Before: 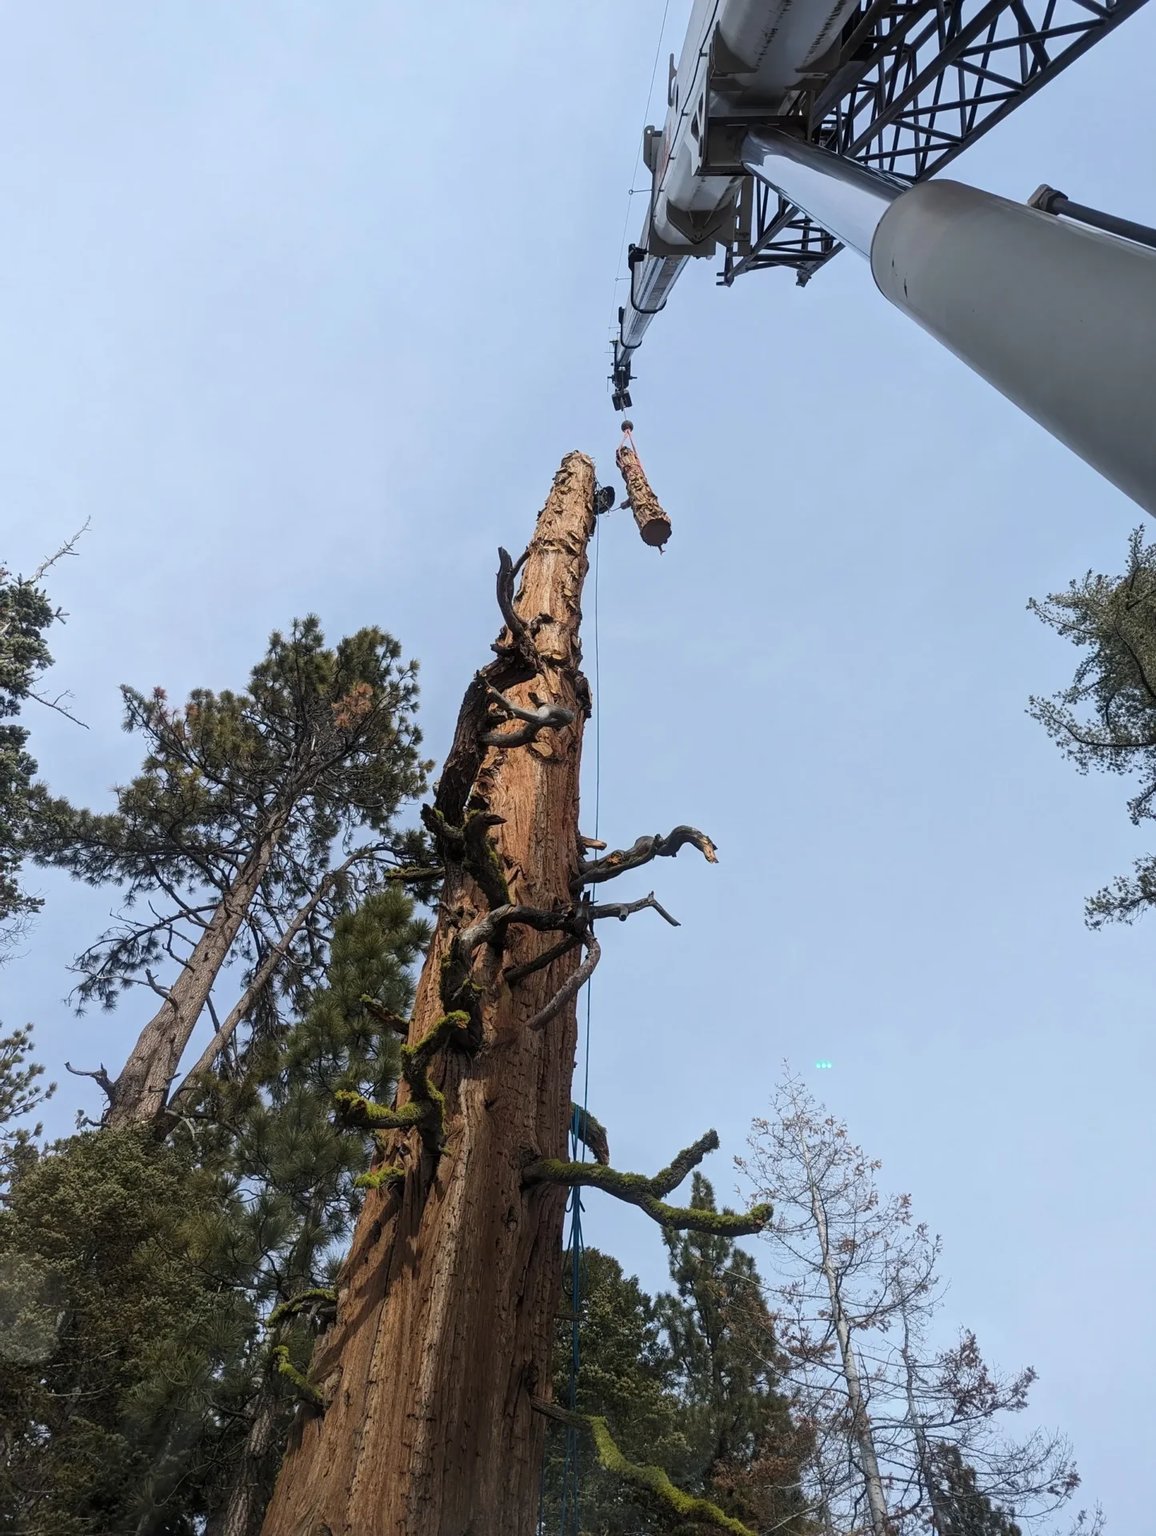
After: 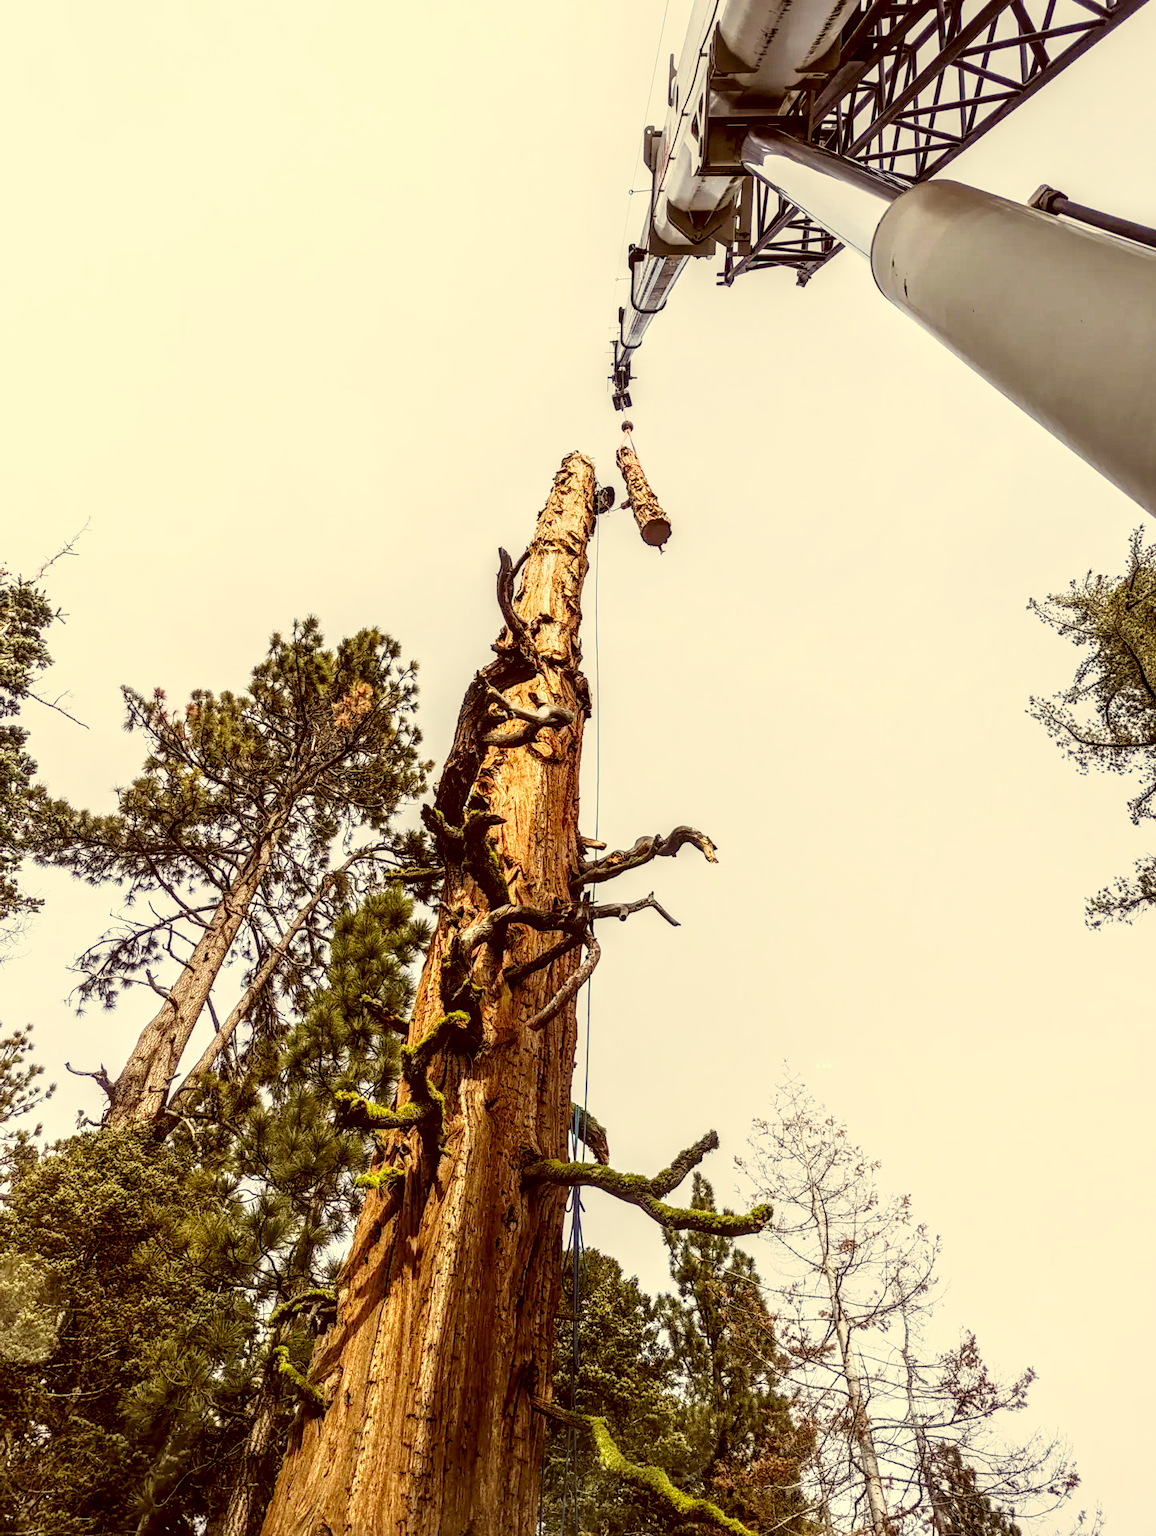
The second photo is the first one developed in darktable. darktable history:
color correction: highlights a* 1.04, highlights b* 24.36, shadows a* 15.25, shadows b* 24.68
base curve: curves: ch0 [(0, 0) (0.012, 0.01) (0.073, 0.168) (0.31, 0.711) (0.645, 0.957) (1, 1)], preserve colors none
local contrast: highlights 24%, detail 150%
